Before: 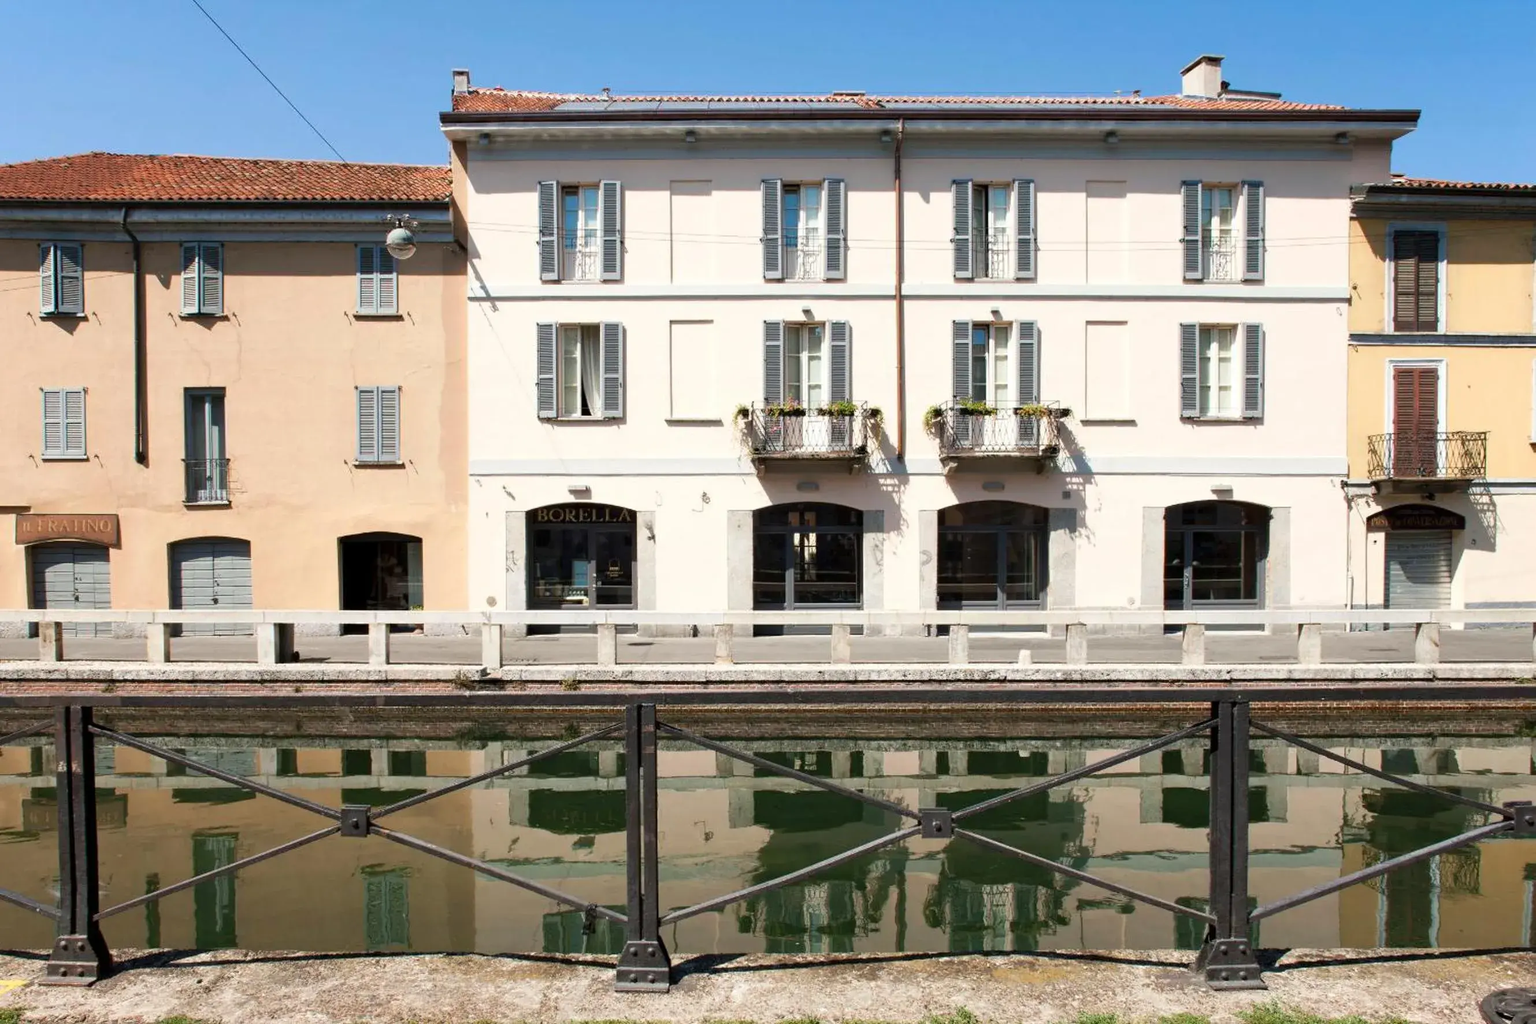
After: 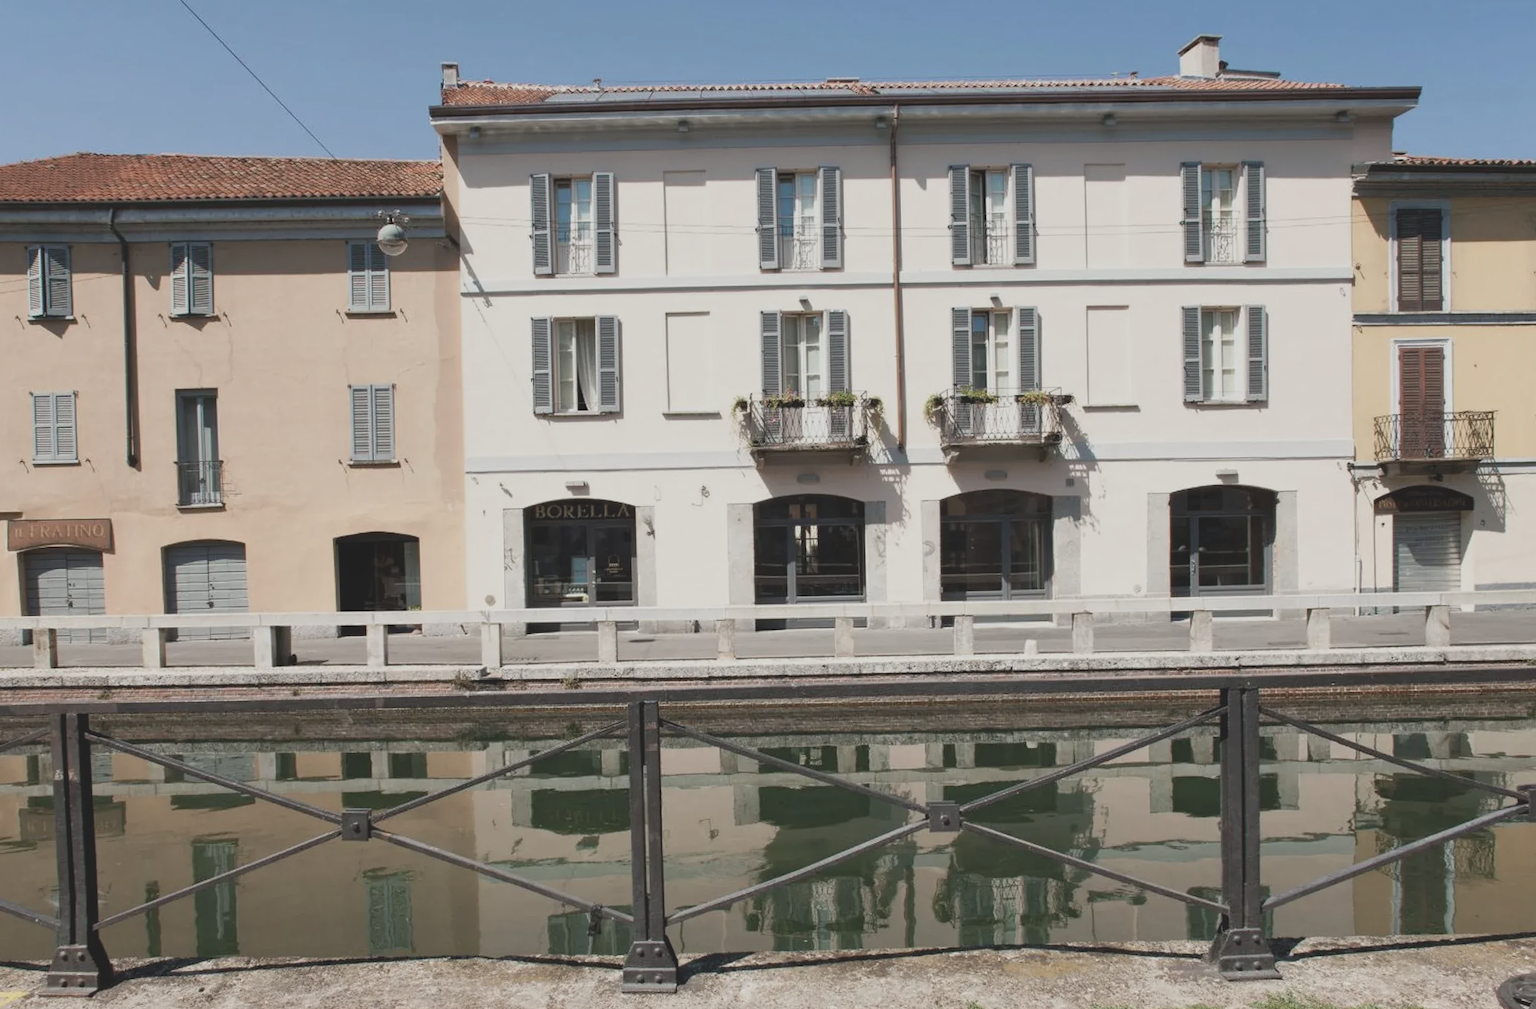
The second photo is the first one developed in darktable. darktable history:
shadows and highlights: radius 337.17, shadows 29.01, soften with gaussian
rotate and perspective: rotation -1°, crop left 0.011, crop right 0.989, crop top 0.025, crop bottom 0.975
contrast brightness saturation: contrast -0.26, saturation -0.43
